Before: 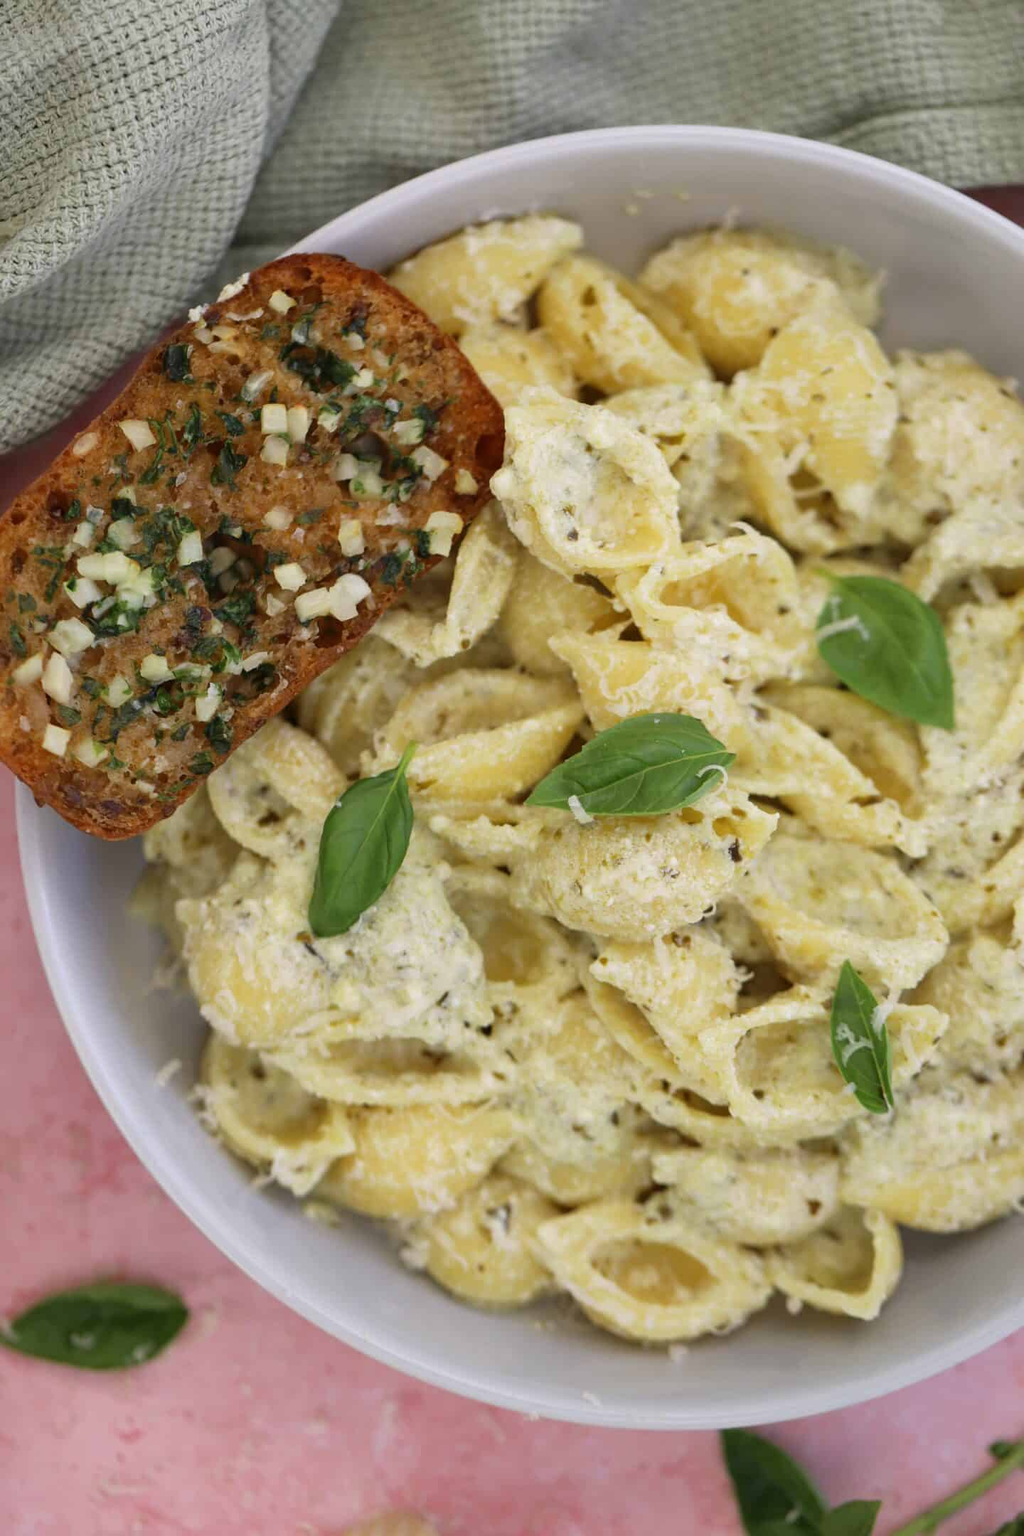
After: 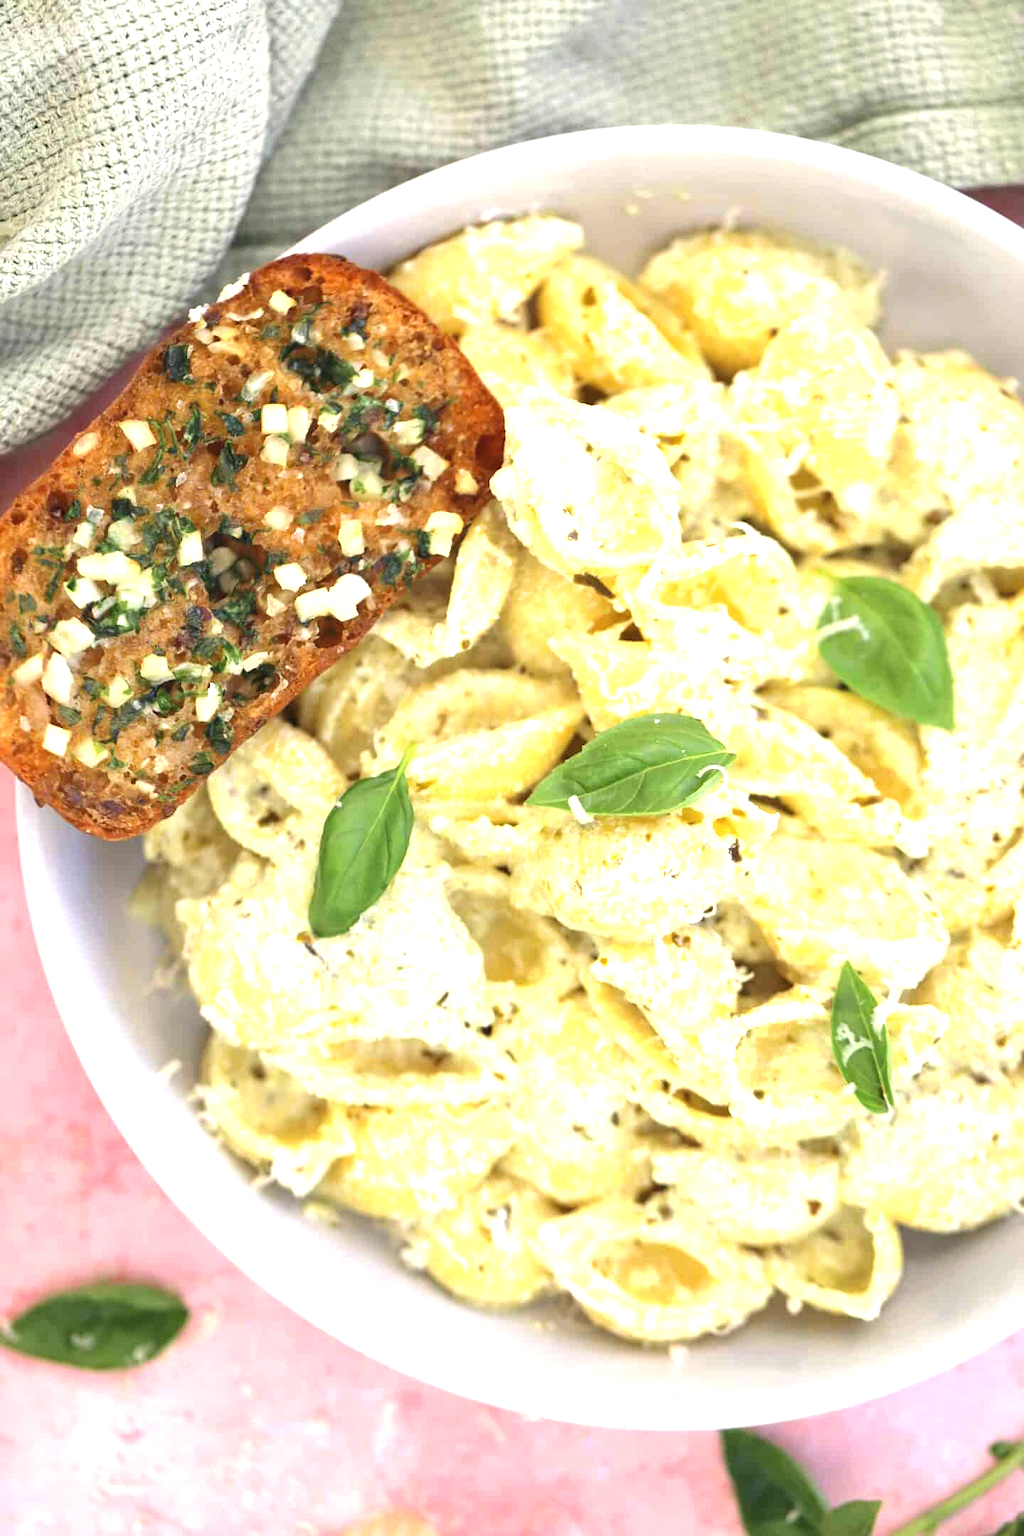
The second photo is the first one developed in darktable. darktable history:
color correction: highlights a* 0.207, highlights b* 2.7, shadows a* -0.874, shadows b* -4.78
tone equalizer: on, module defaults
exposure: black level correction 0, exposure 1.5 EV, compensate exposure bias true, compensate highlight preservation false
